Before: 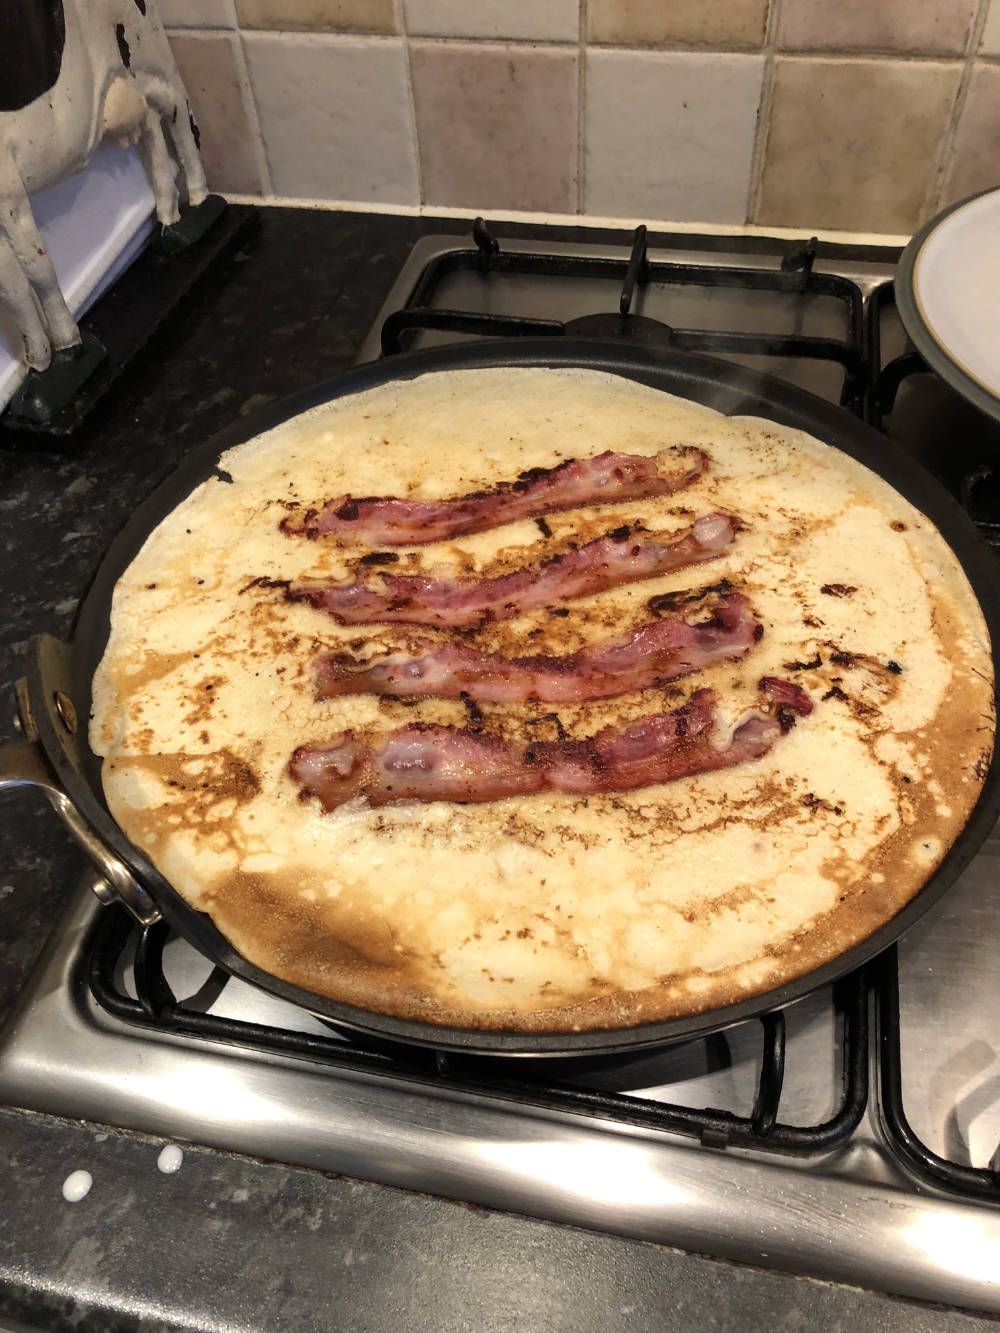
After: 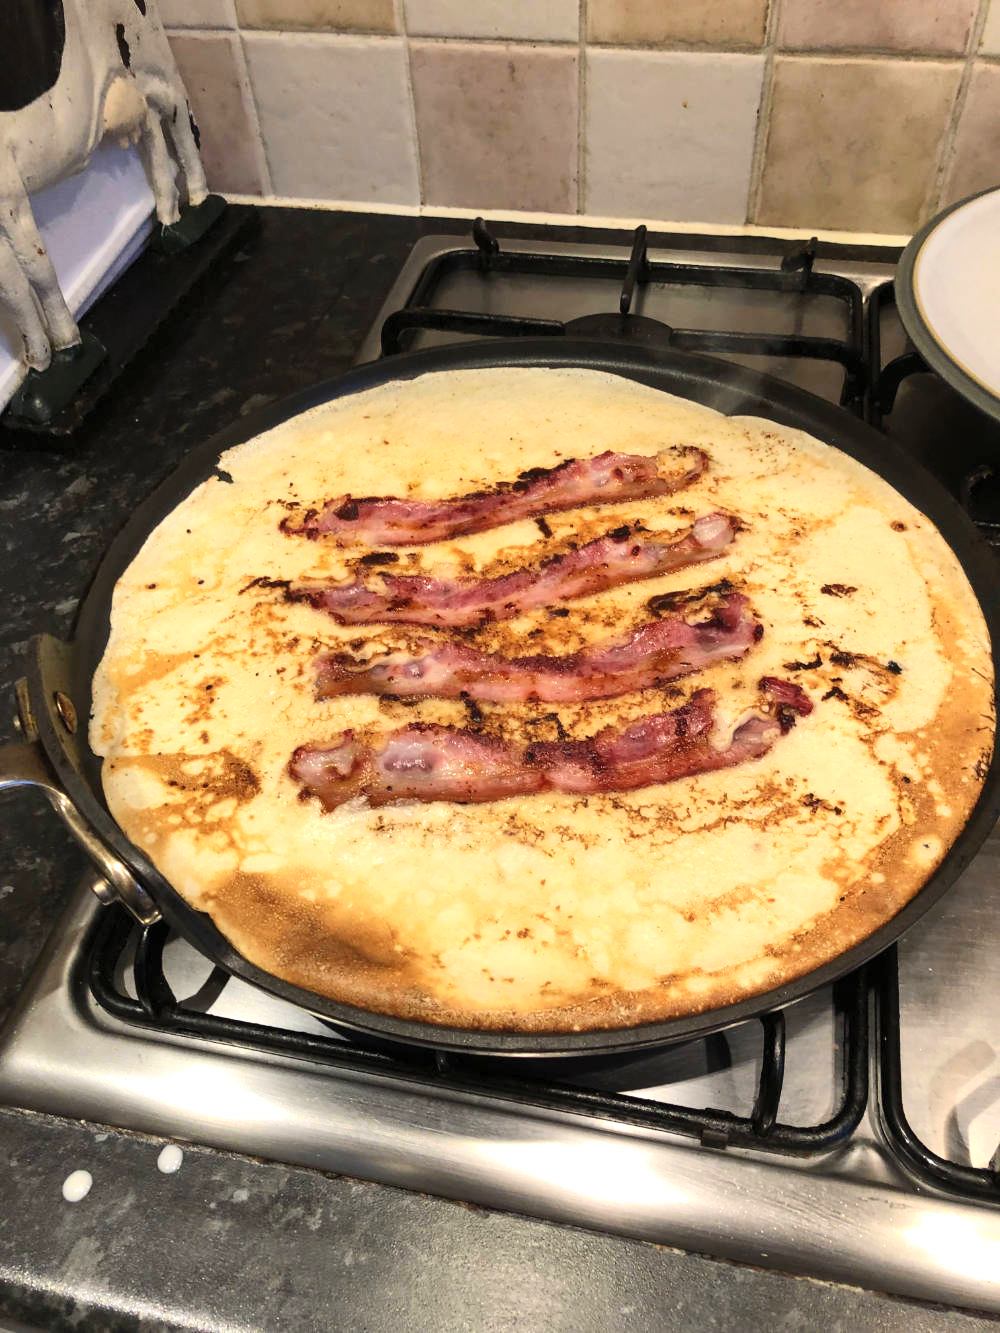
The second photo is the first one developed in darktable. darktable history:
contrast brightness saturation: contrast 0.2, brightness 0.16, saturation 0.22
tone equalizer: -7 EV 0.13 EV, smoothing diameter 25%, edges refinement/feathering 10, preserve details guided filter
